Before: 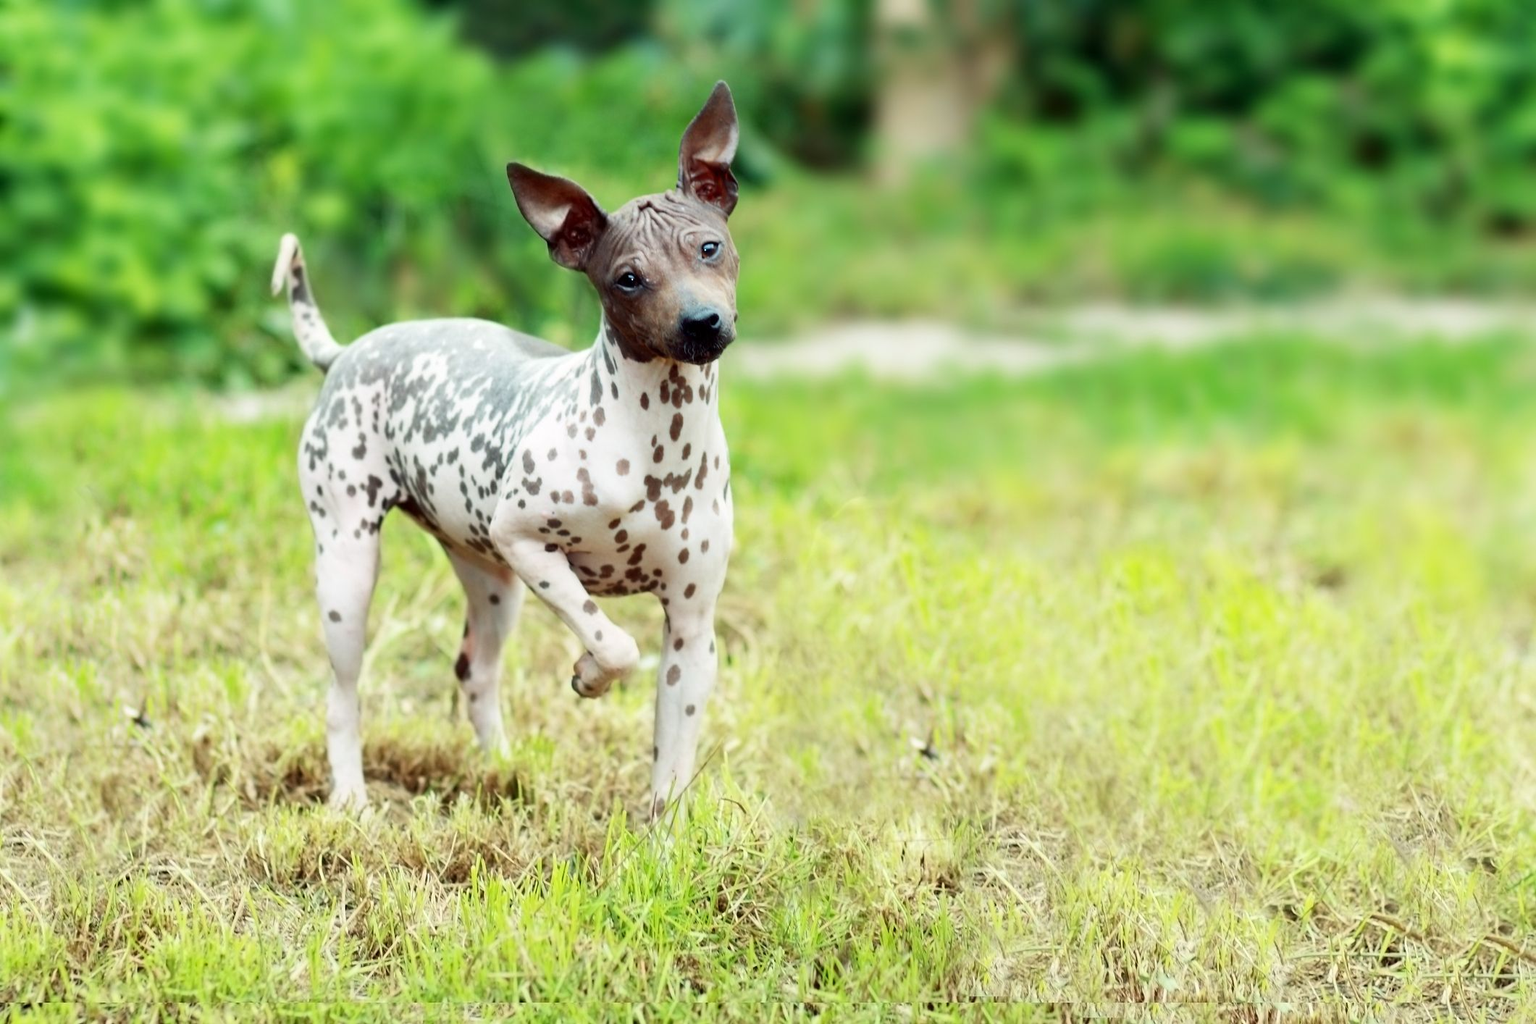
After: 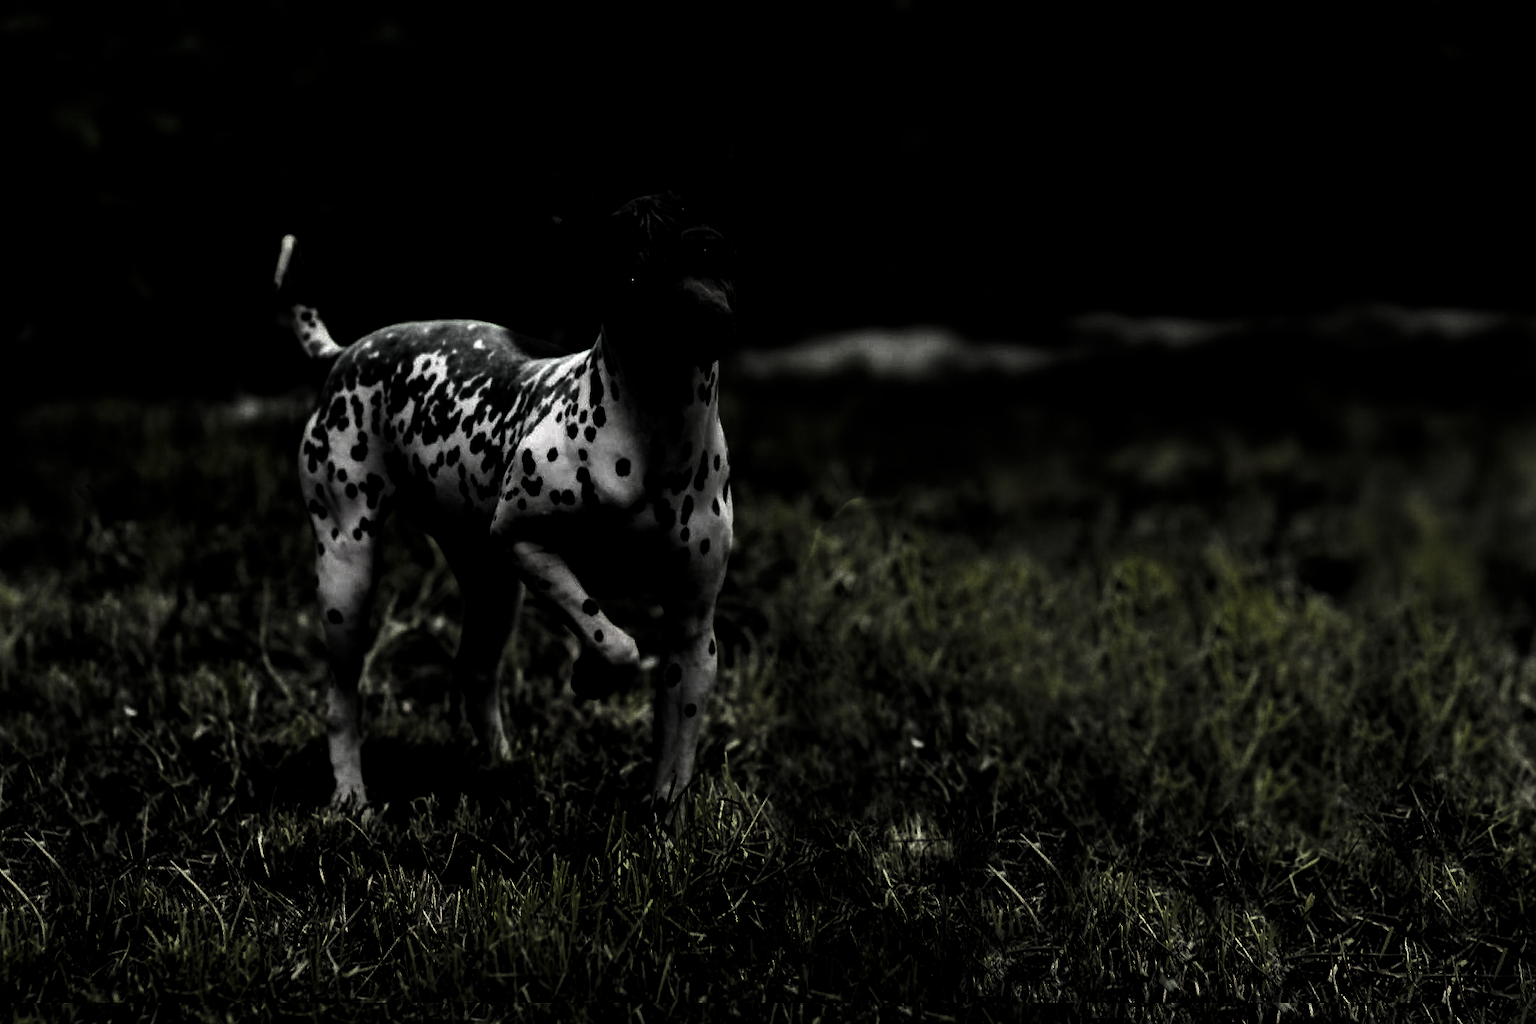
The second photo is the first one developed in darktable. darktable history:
levels: white 99.92%, levels [0.721, 0.937, 0.997]
